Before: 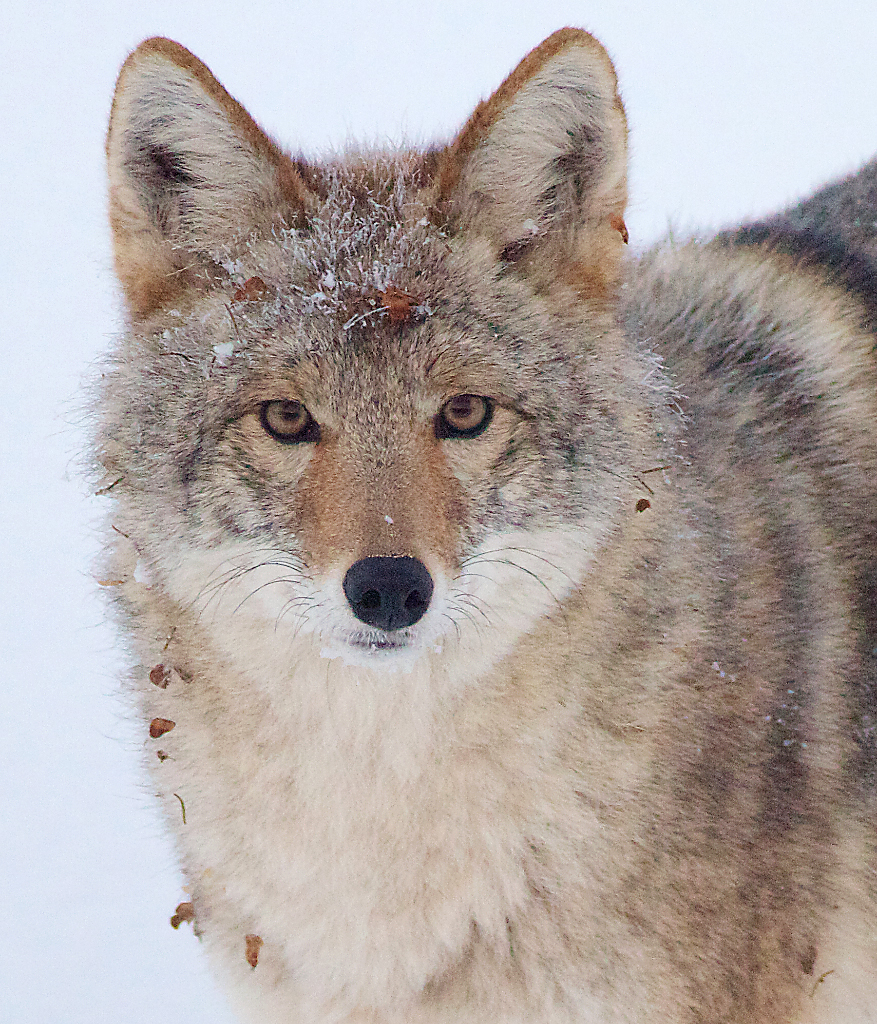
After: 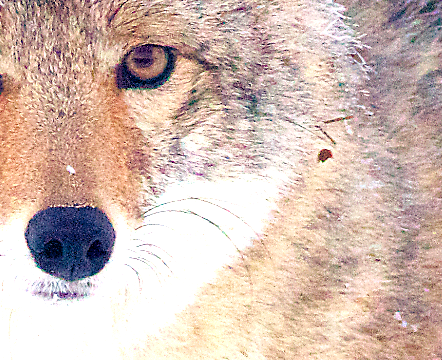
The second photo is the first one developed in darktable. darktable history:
crop: left 36.316%, top 34.226%, right 13.186%, bottom 30.616%
color balance rgb: shadows lift › chroma 1.796%, shadows lift › hue 263.31°, highlights gain › chroma 1.037%, highlights gain › hue 60.03°, global offset › chroma 0.258%, global offset › hue 256.52°, linear chroma grading › shadows -30.051%, linear chroma grading › global chroma 34.579%, perceptual saturation grading › global saturation 25.258%, perceptual saturation grading › highlights -50.069%, perceptual saturation grading › shadows 30.974%, perceptual brilliance grading › global brilliance 11.232%, global vibrance 20%
tone equalizer: -8 EV -0.768 EV, -7 EV -0.685 EV, -6 EV -0.596 EV, -5 EV -0.389 EV, -3 EV 0.374 EV, -2 EV 0.6 EV, -1 EV 0.69 EV, +0 EV 0.725 EV
